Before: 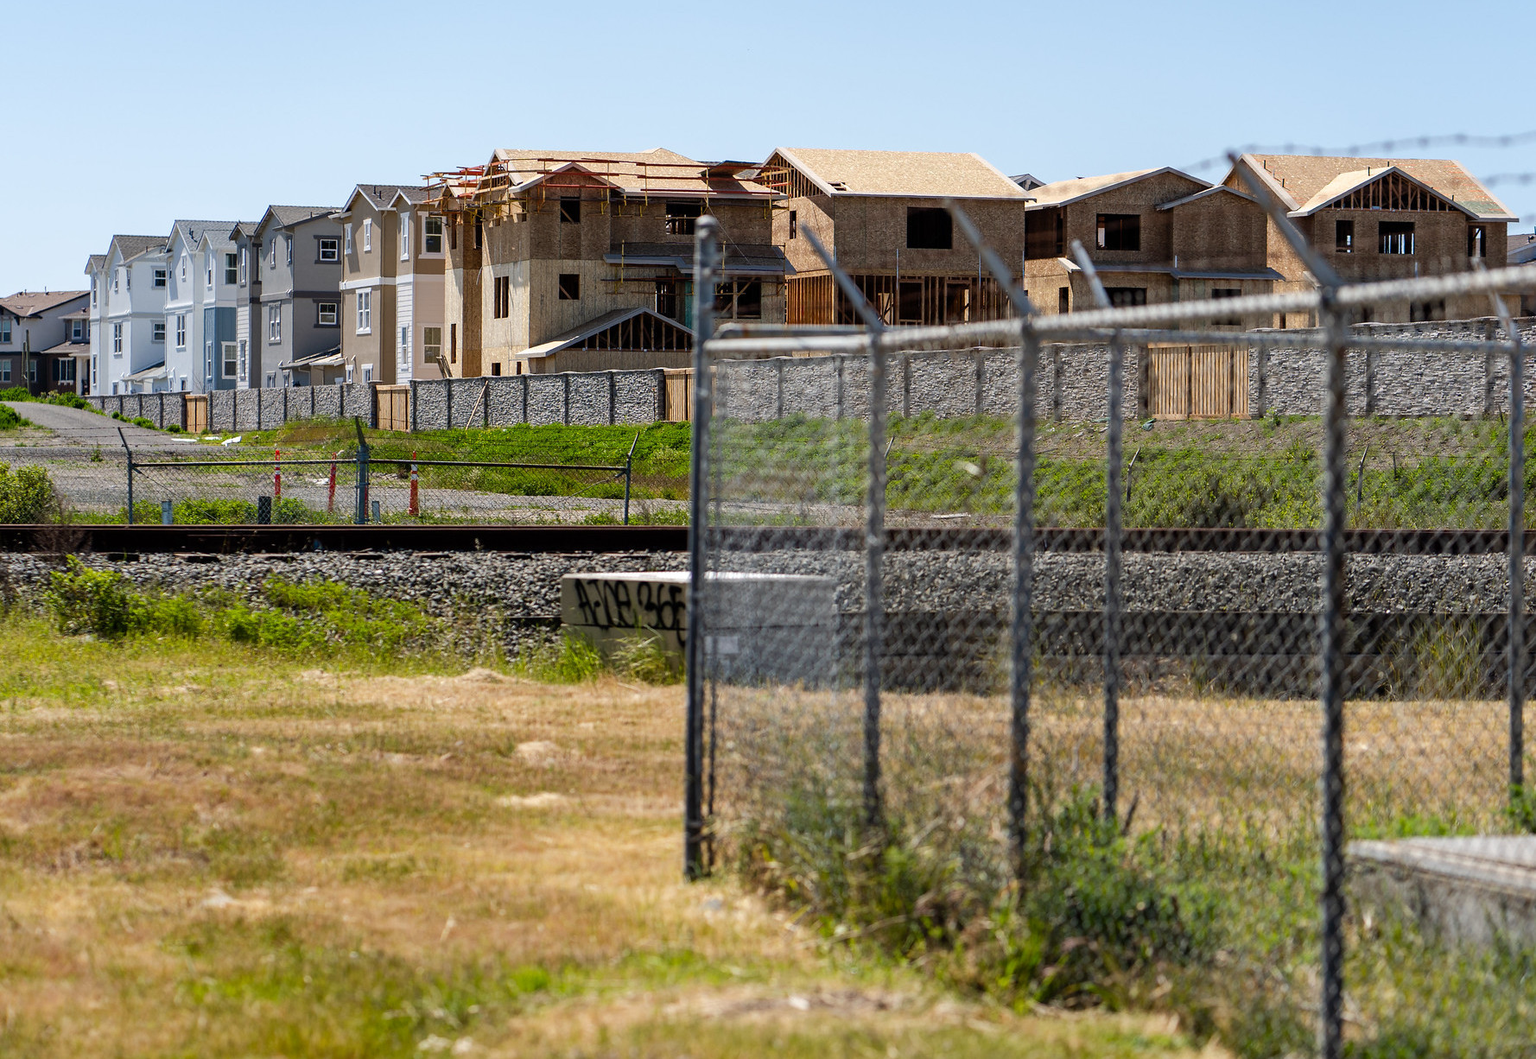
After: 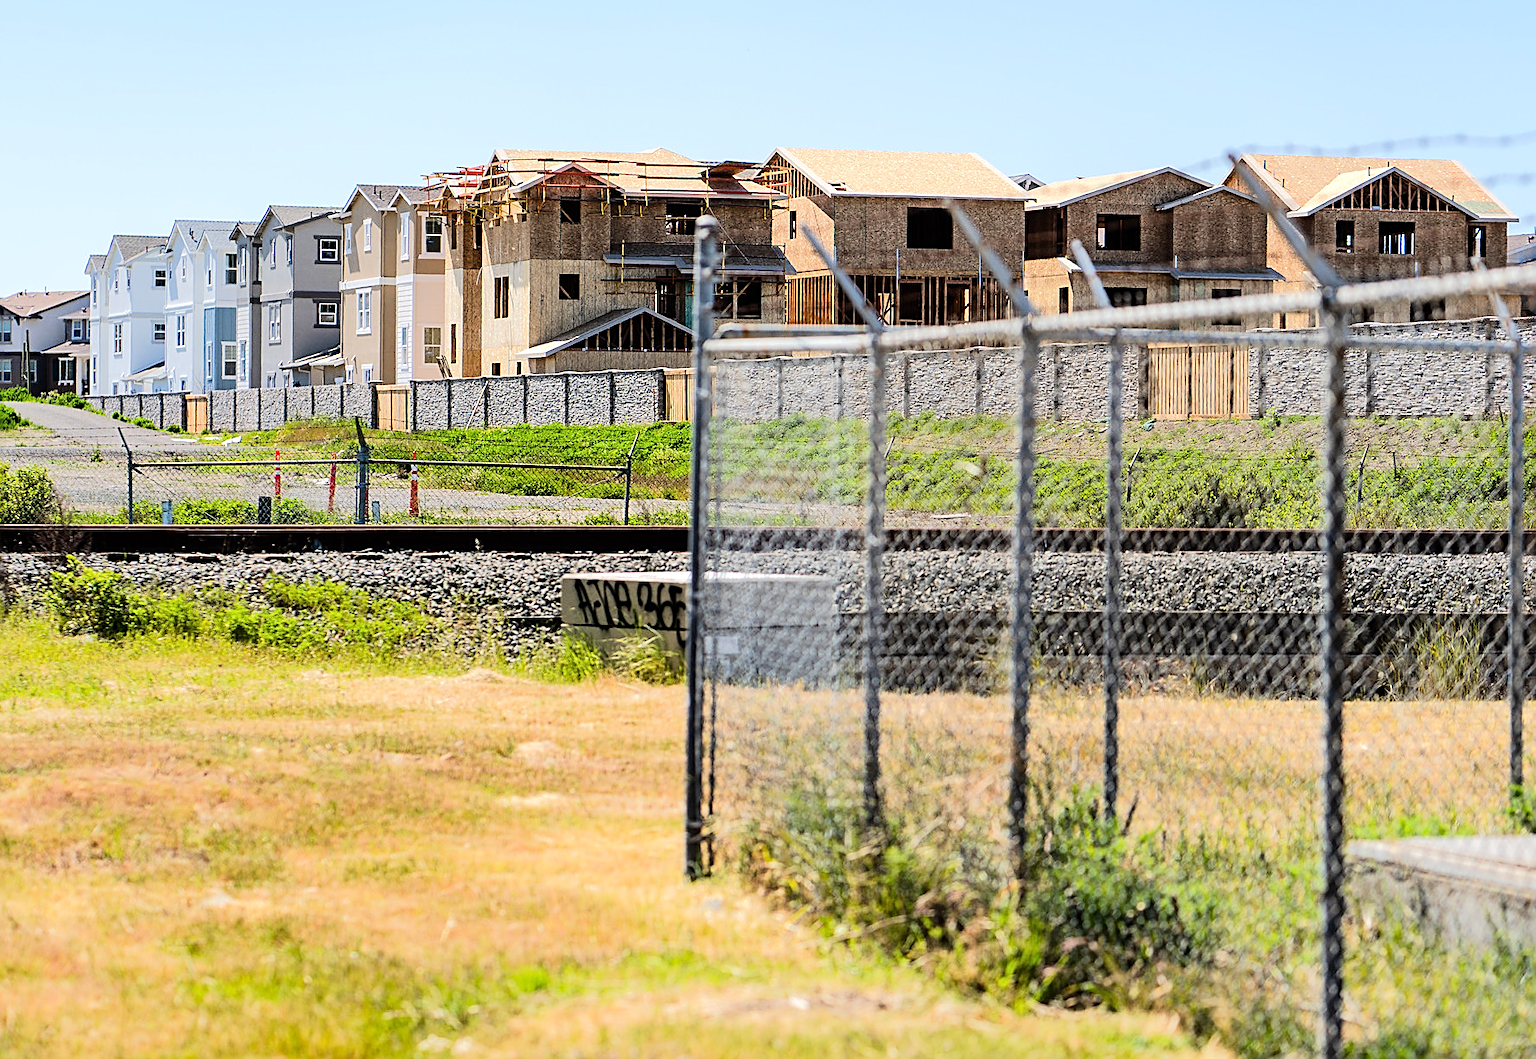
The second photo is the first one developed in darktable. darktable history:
tone equalizer: -7 EV 0.15 EV, -6 EV 0.628 EV, -5 EV 1.11 EV, -4 EV 1.33 EV, -3 EV 1.15 EV, -2 EV 0.6 EV, -1 EV 0.167 EV, edges refinement/feathering 500, mask exposure compensation -1.57 EV, preserve details no
sharpen: amount 0.599
